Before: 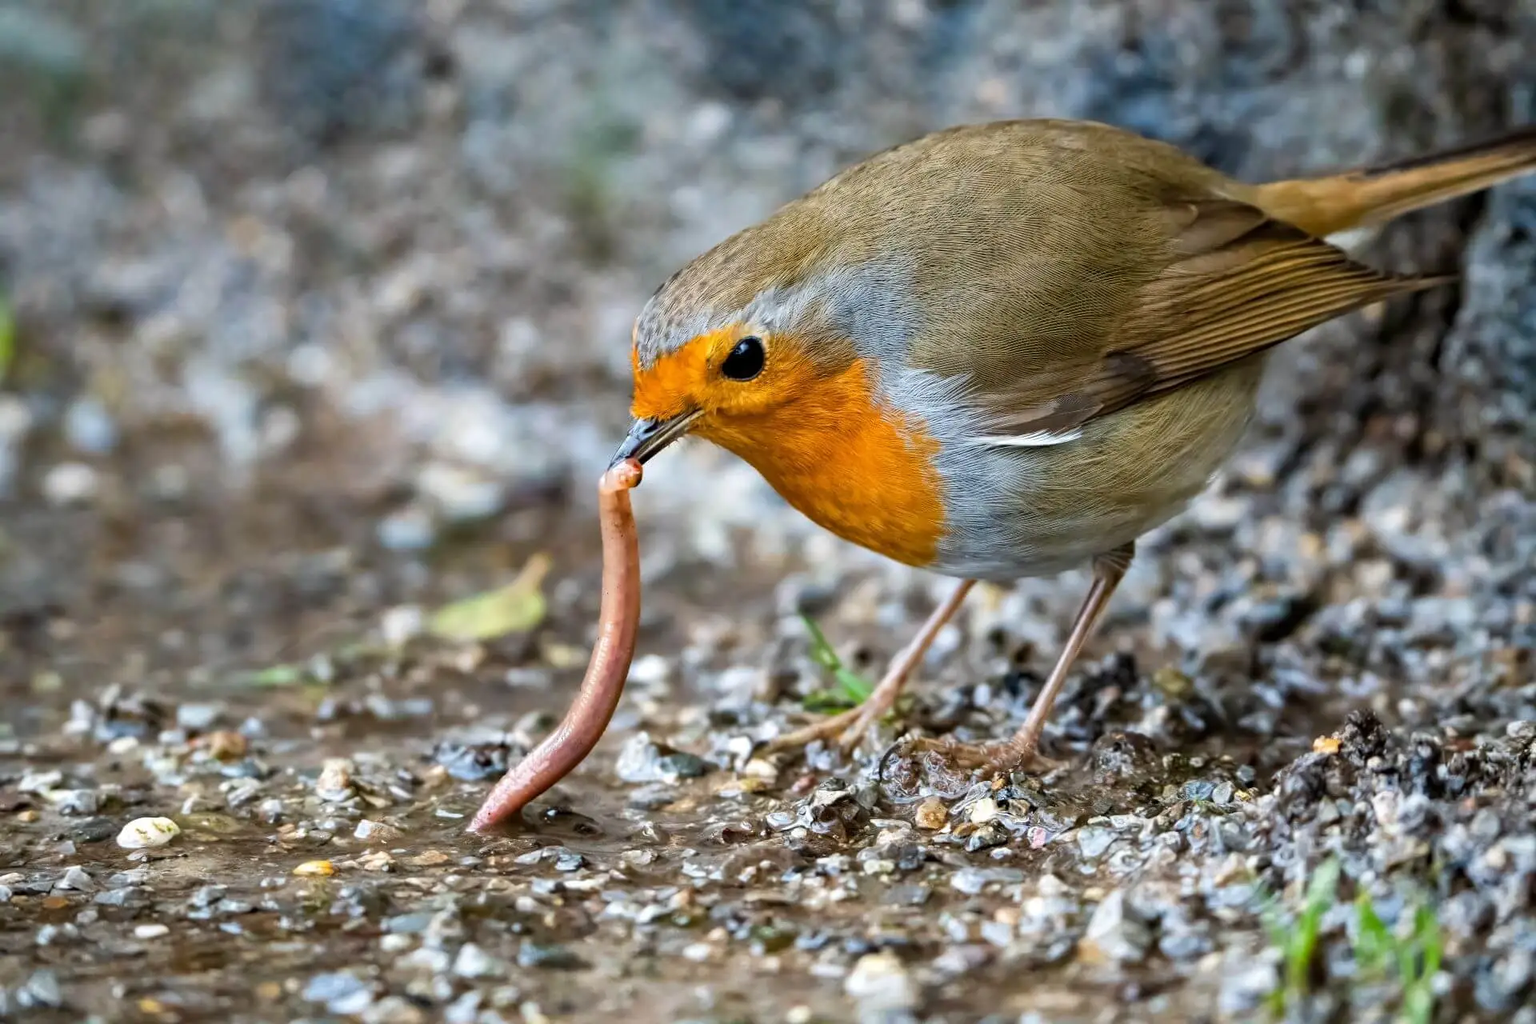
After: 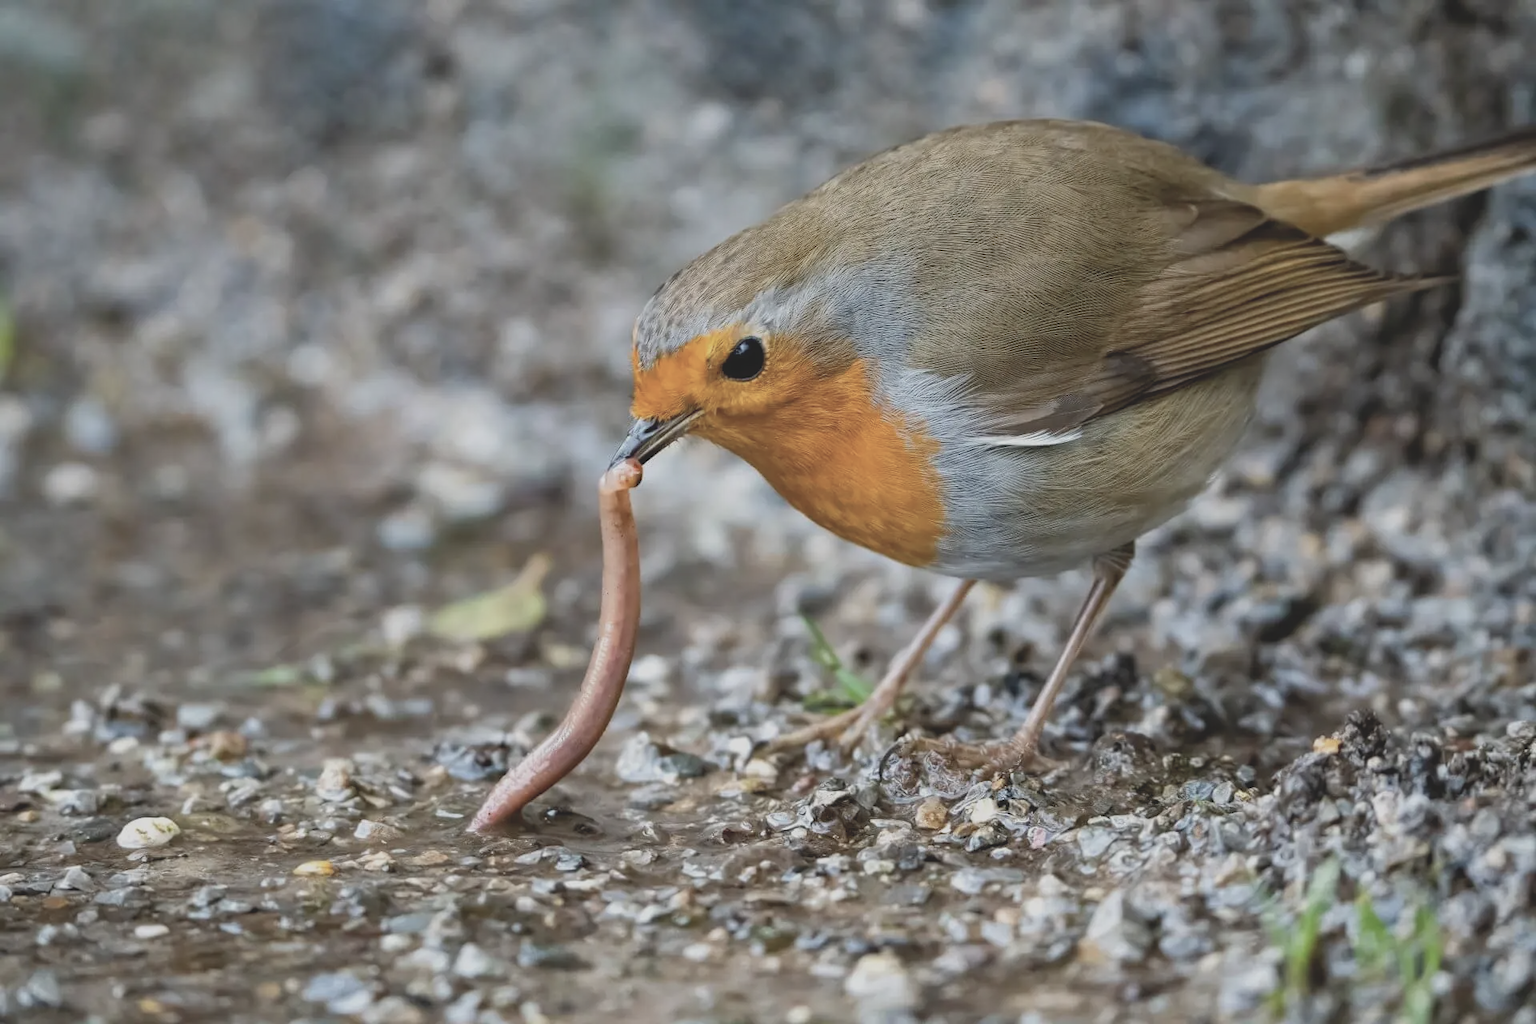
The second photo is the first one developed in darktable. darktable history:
contrast brightness saturation: contrast -0.265, saturation -0.441
